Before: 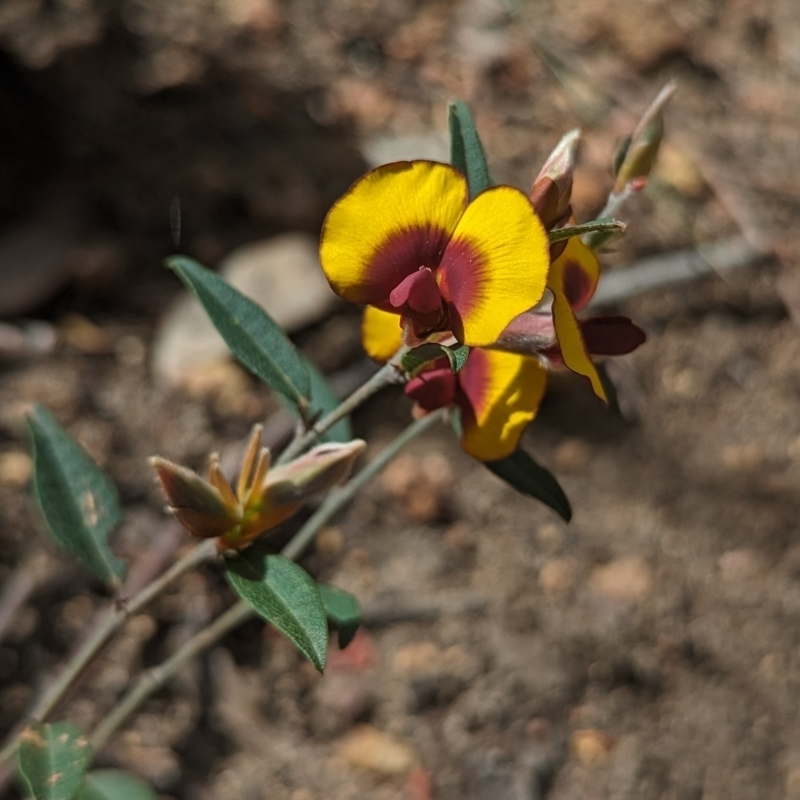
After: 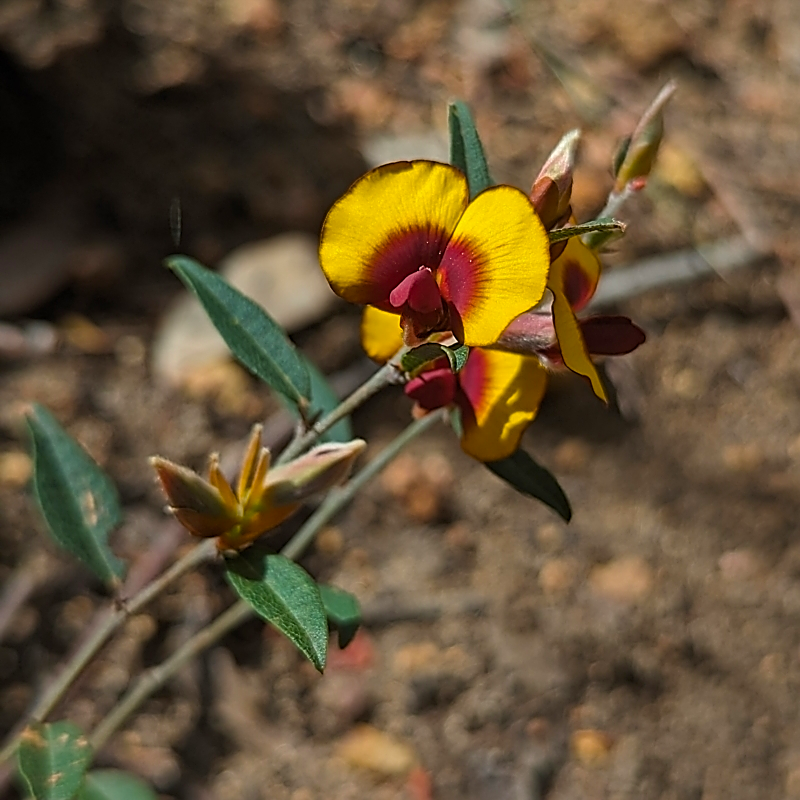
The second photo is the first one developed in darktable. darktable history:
exposure: compensate exposure bias true, compensate highlight preservation false
color balance rgb: perceptual saturation grading › global saturation 30%, global vibrance 10%
sharpen: radius 1.4, amount 1.25, threshold 0.7
